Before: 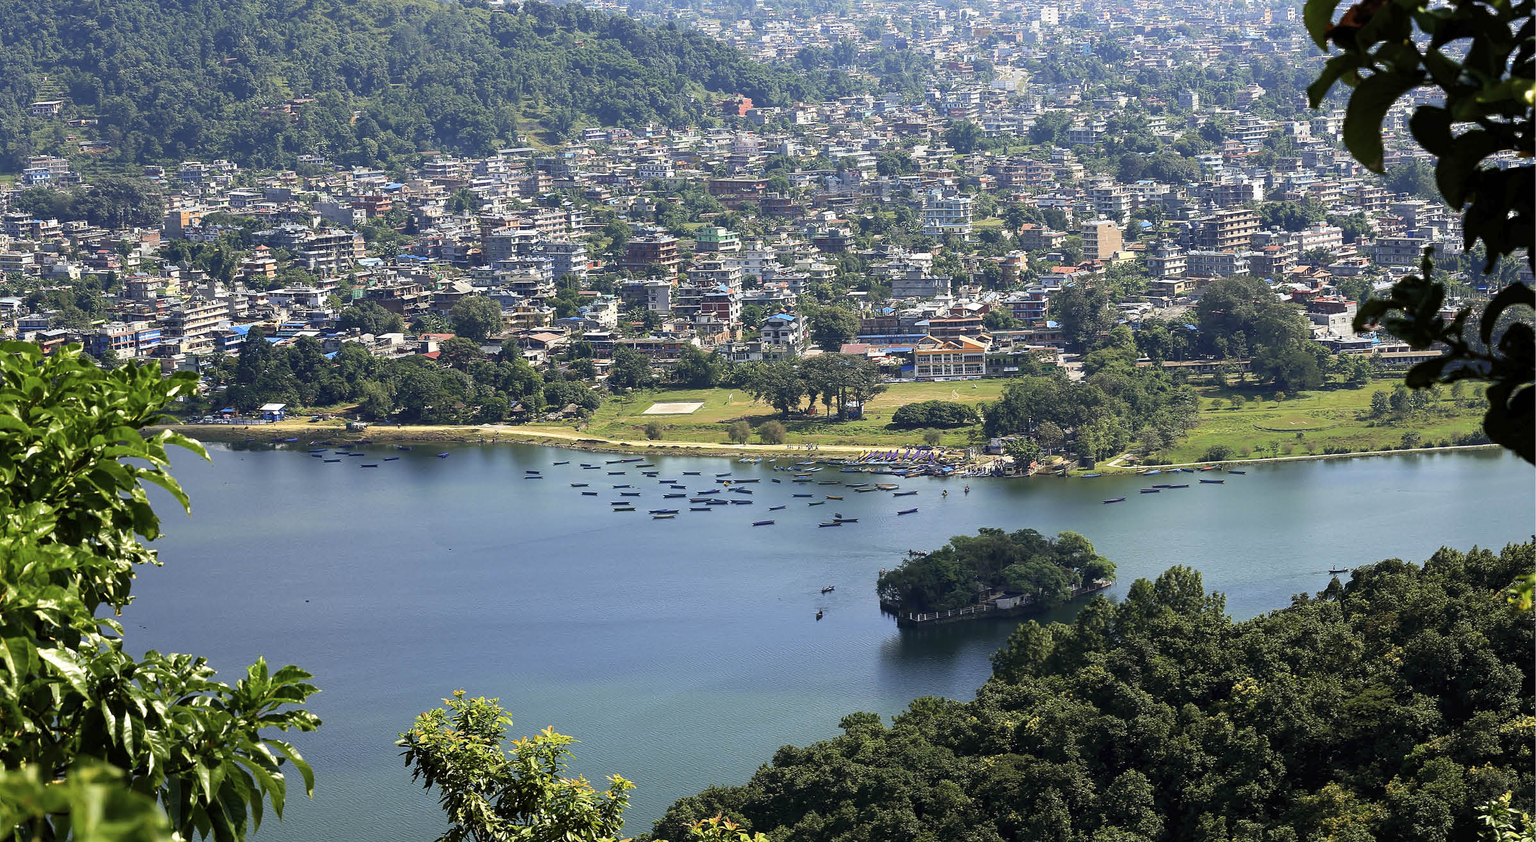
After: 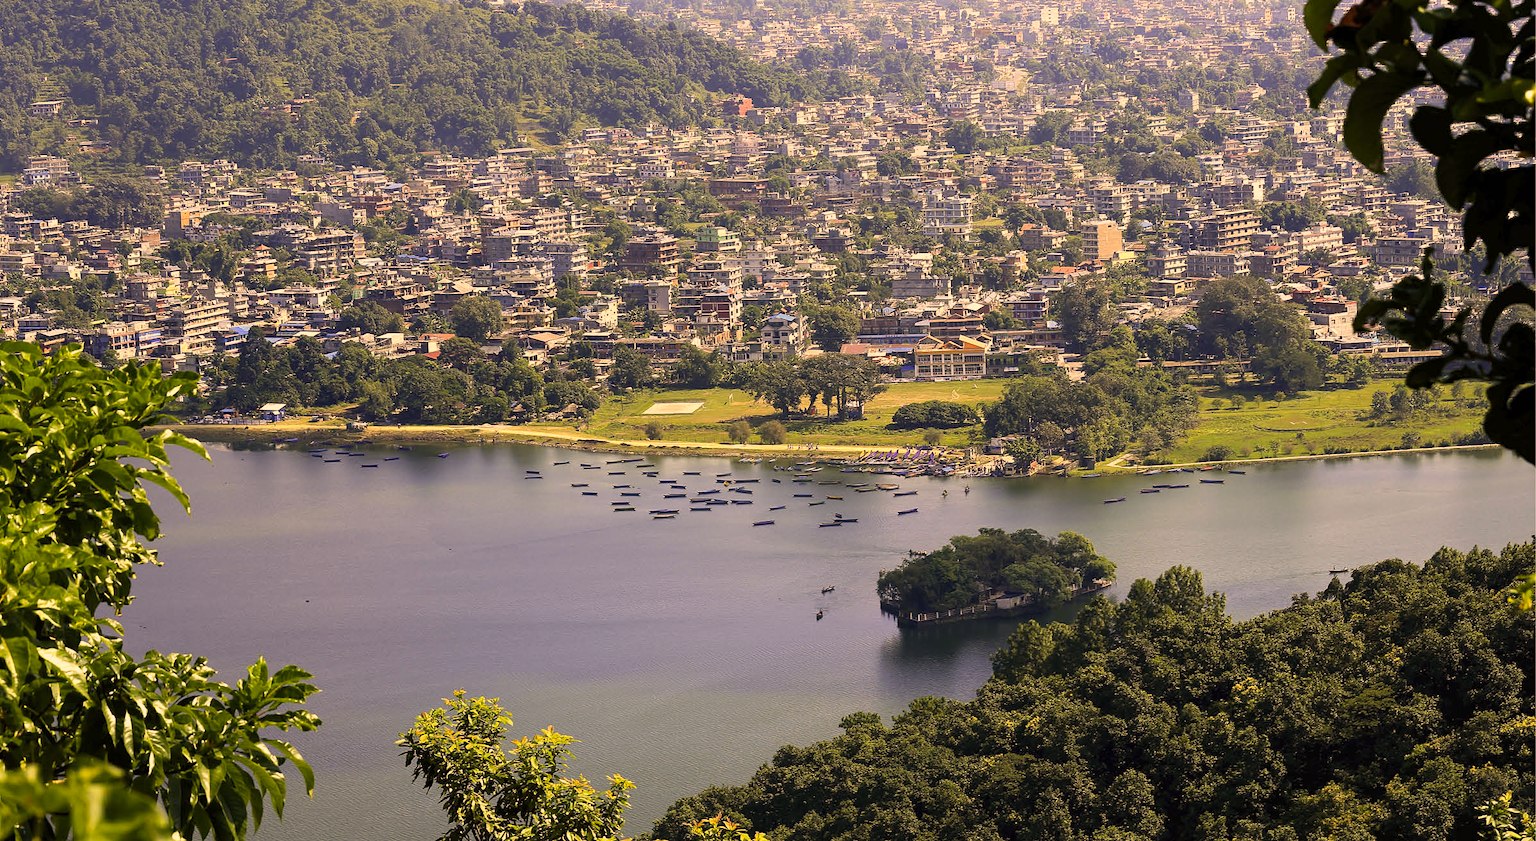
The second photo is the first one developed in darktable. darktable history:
color correction: highlights a* 15, highlights b* 31.55
white balance: red 1.004, blue 1.024
